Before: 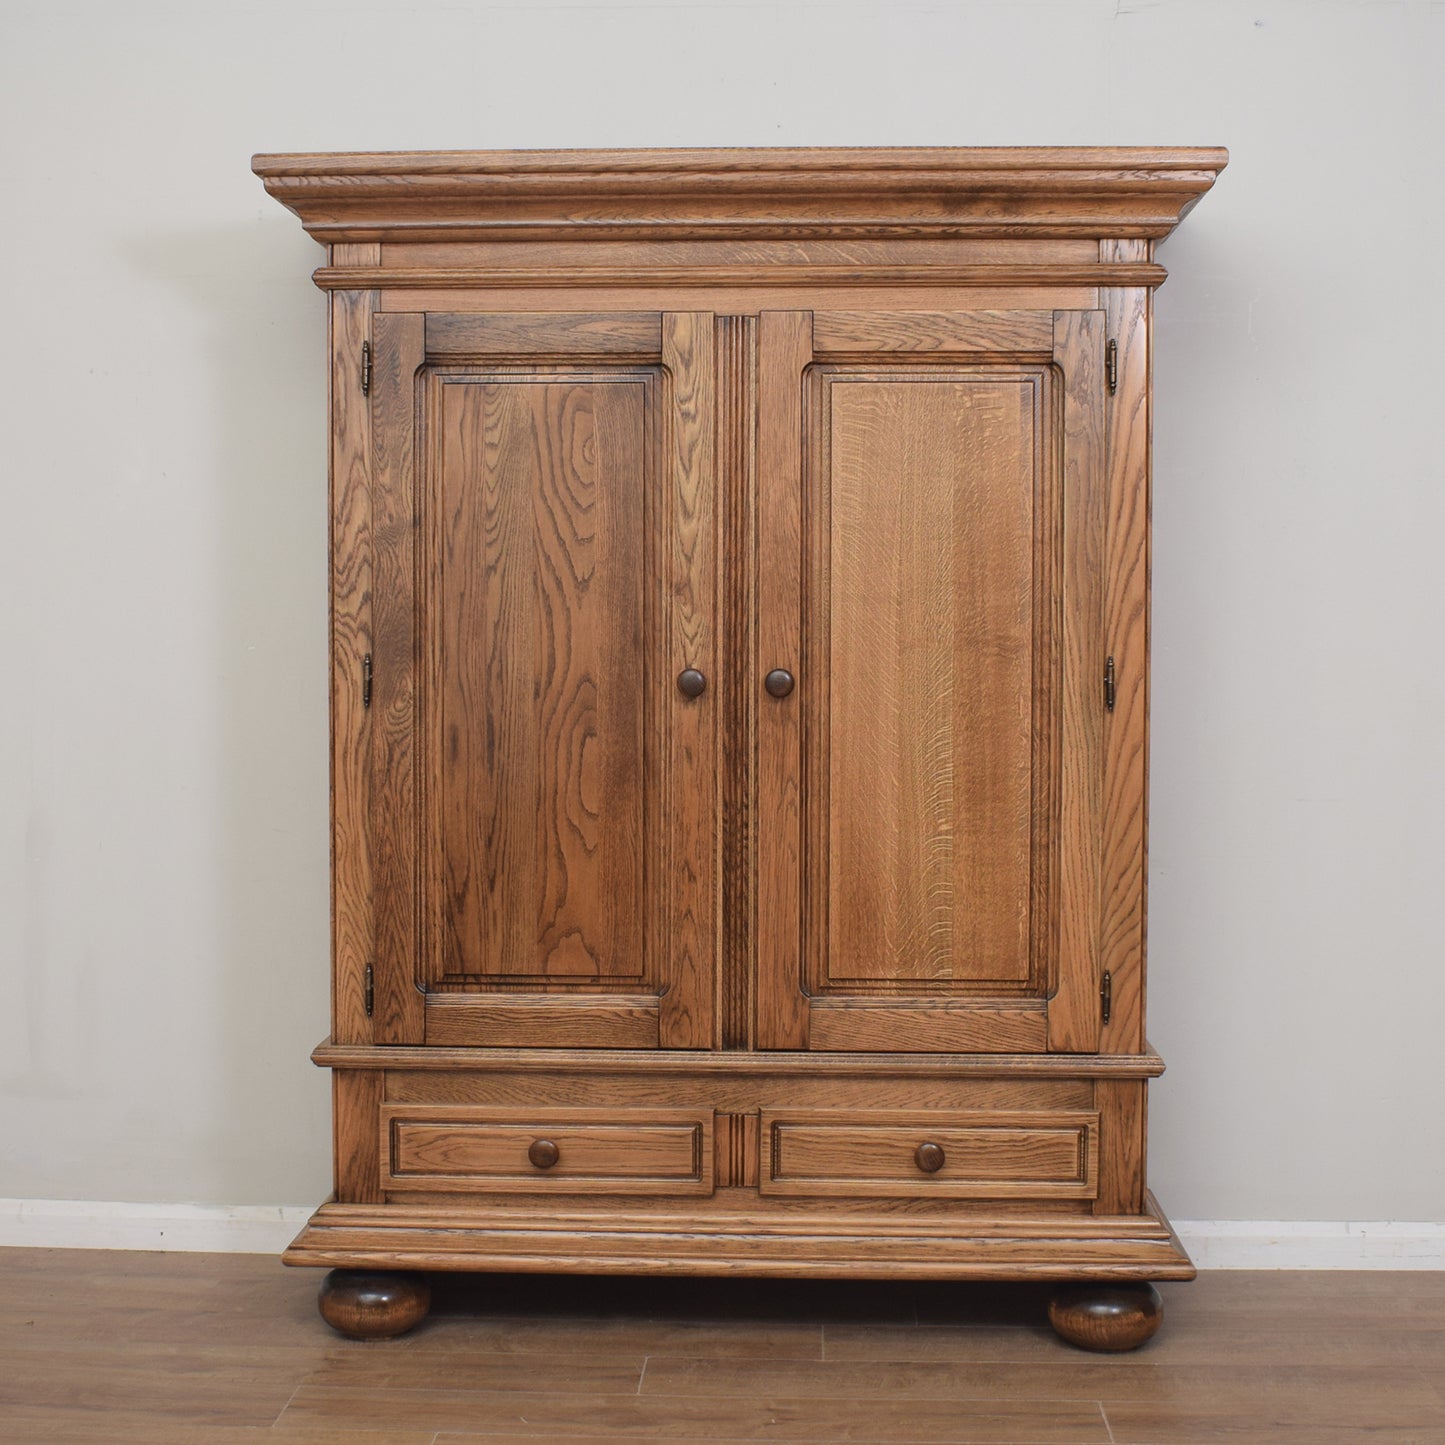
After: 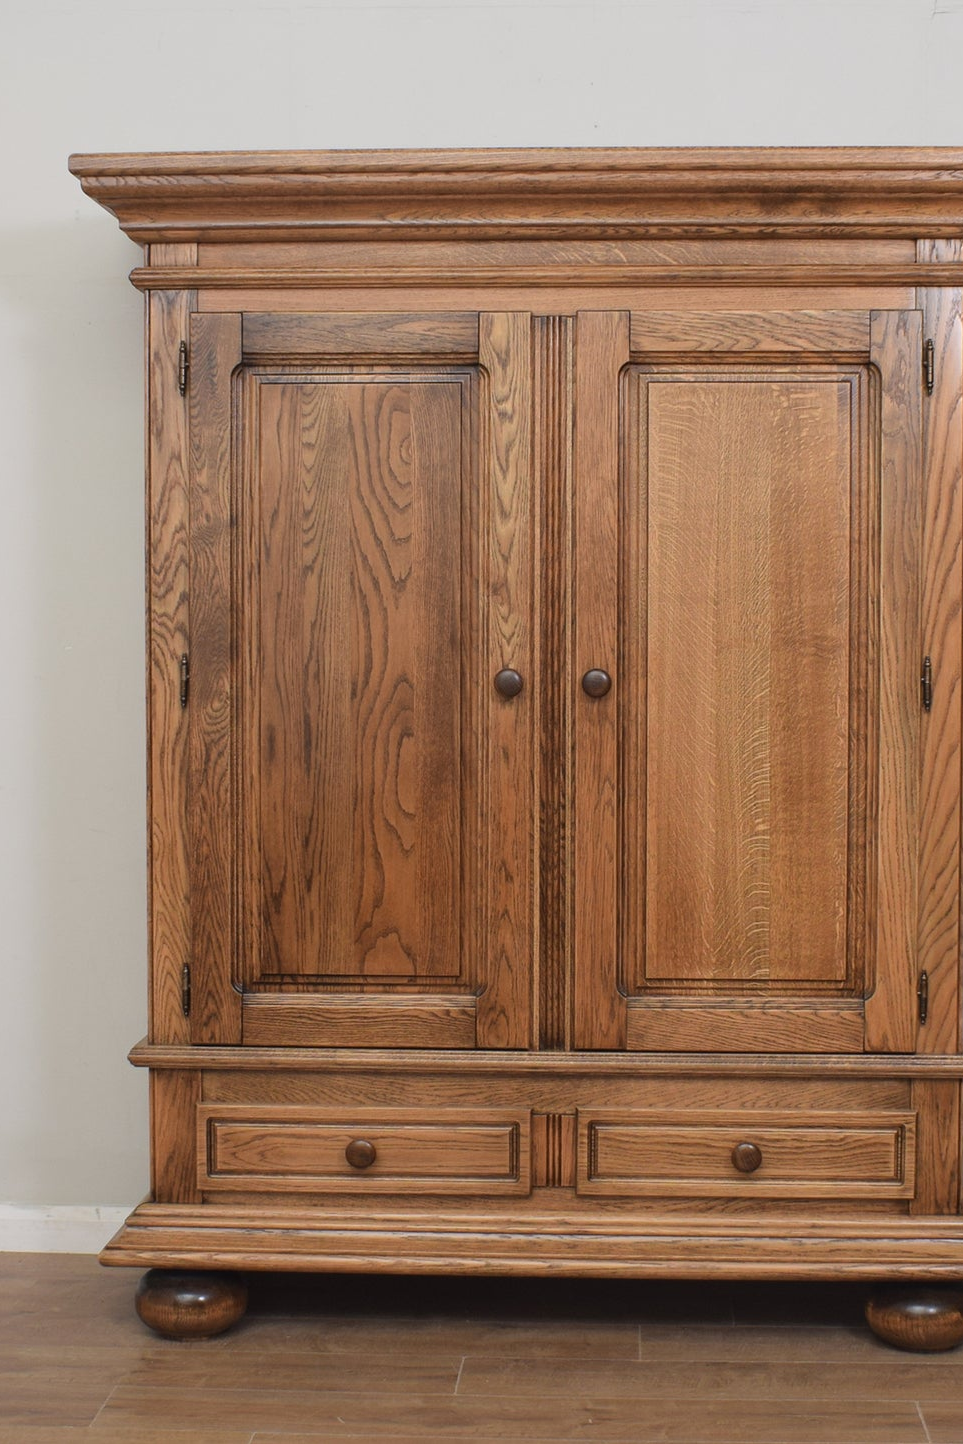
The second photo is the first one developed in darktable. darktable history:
color balance rgb: perceptual saturation grading › global saturation 2.436%
crop and rotate: left 12.717%, right 20.615%
